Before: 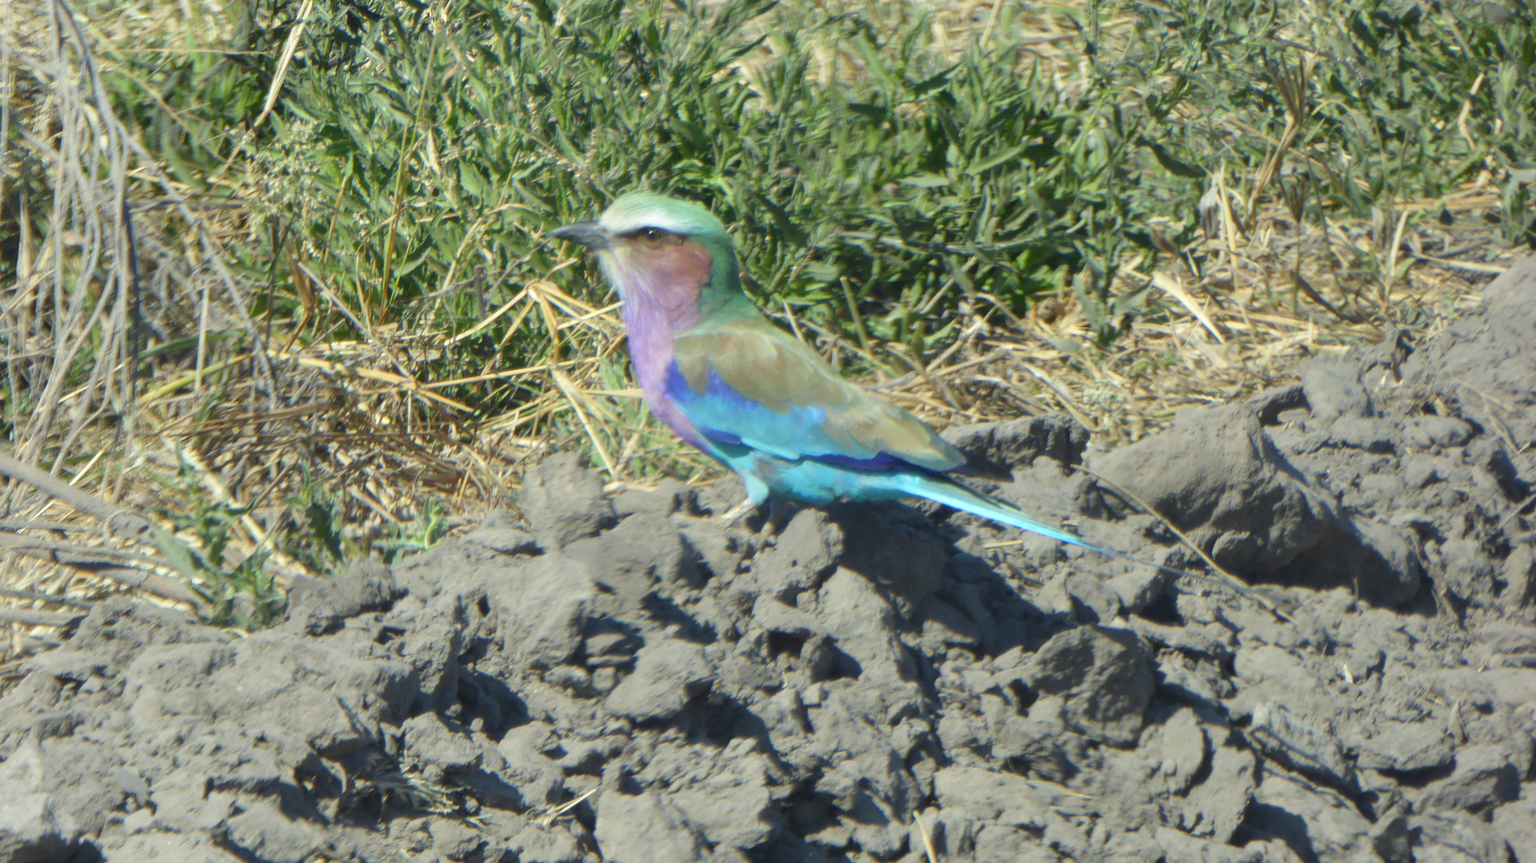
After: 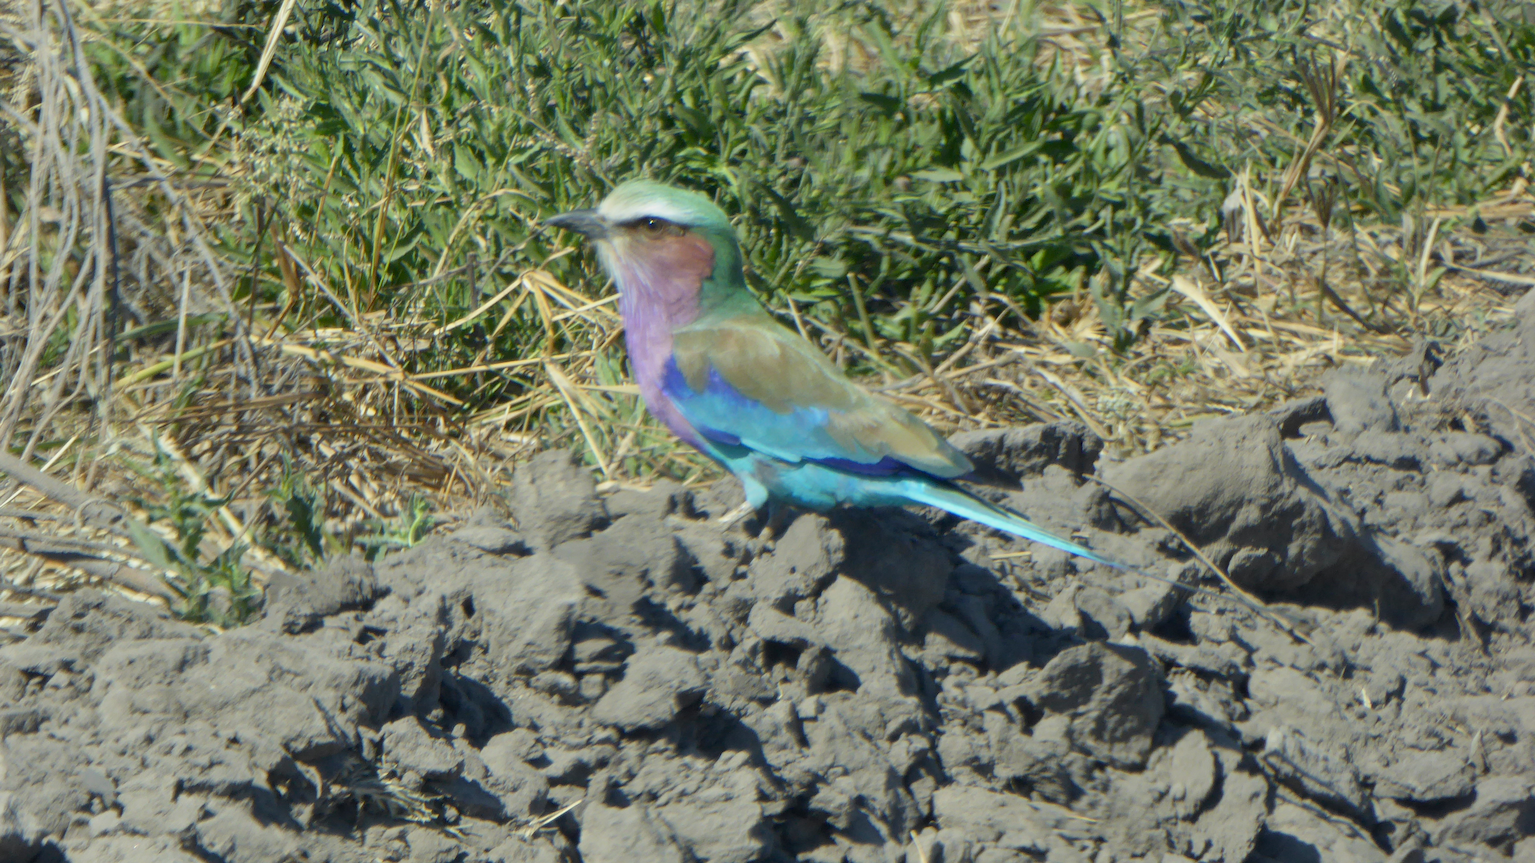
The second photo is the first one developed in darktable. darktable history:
crop and rotate: angle -1.32°
exposure: black level correction 0.006, exposure -0.22 EV, compensate highlight preservation false
shadows and highlights: shadows 31.87, highlights -32.13, soften with gaussian
